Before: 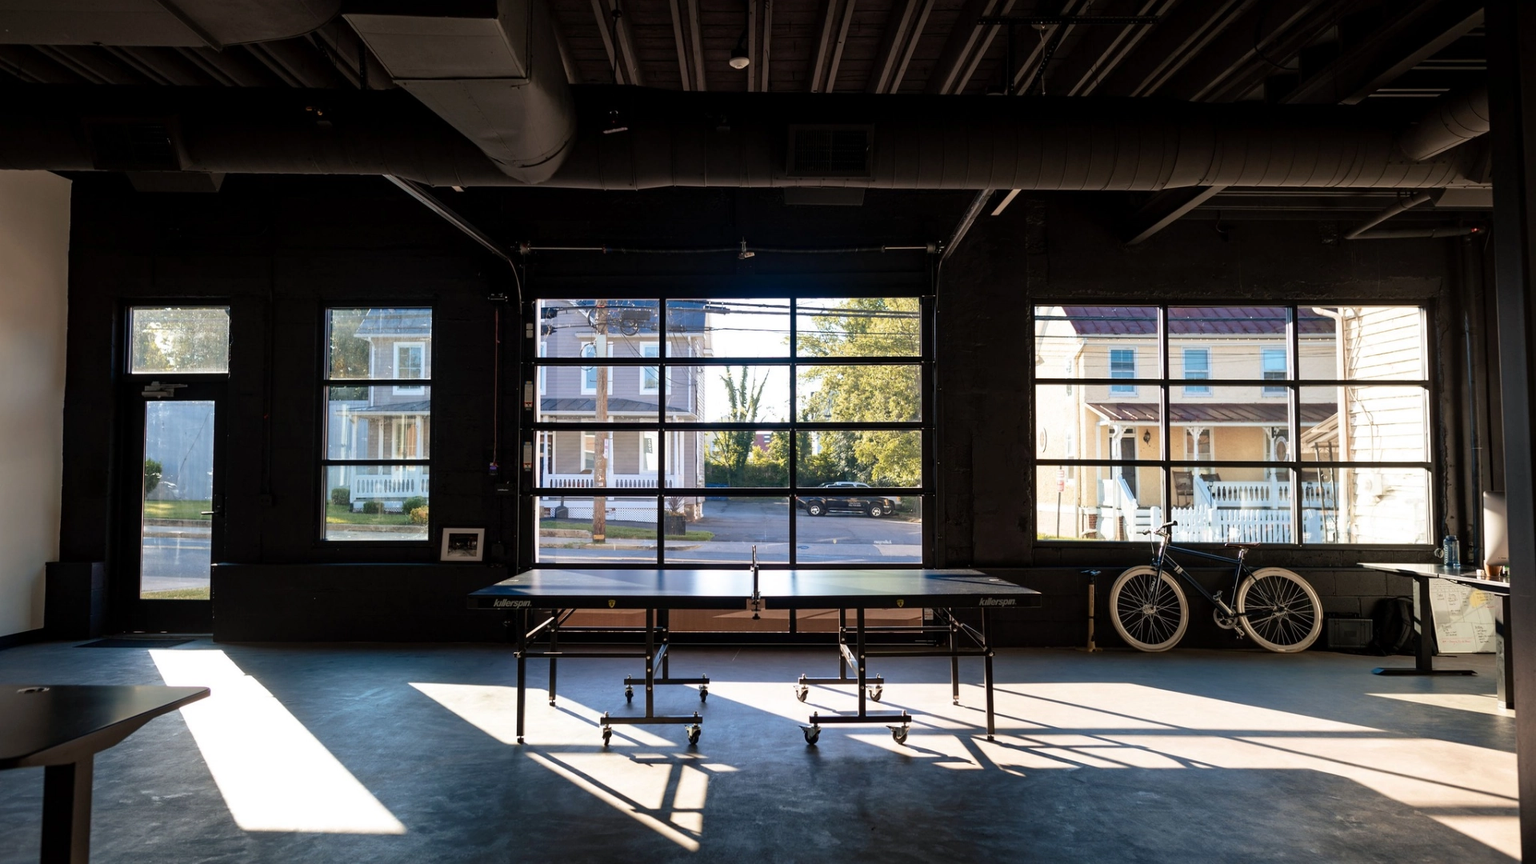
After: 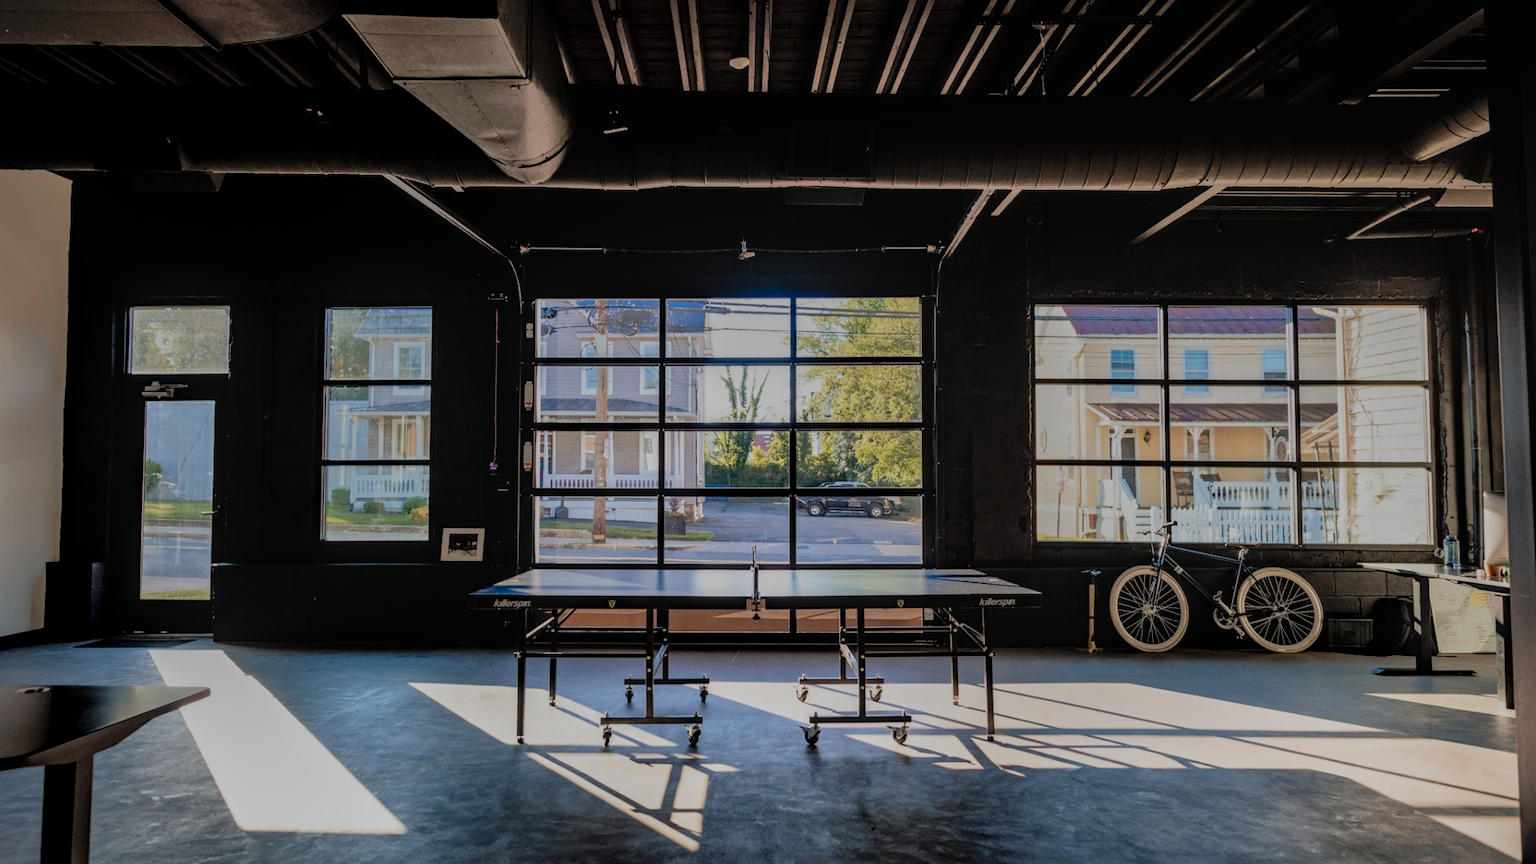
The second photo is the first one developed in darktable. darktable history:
local contrast: highlights 3%, shadows 5%, detail 133%
filmic rgb: black relative exposure -7.65 EV, white relative exposure 4.56 EV, threshold 5.96 EV, hardness 3.61, enable highlight reconstruction true
shadows and highlights: shadows 59.79, highlights -59.99
